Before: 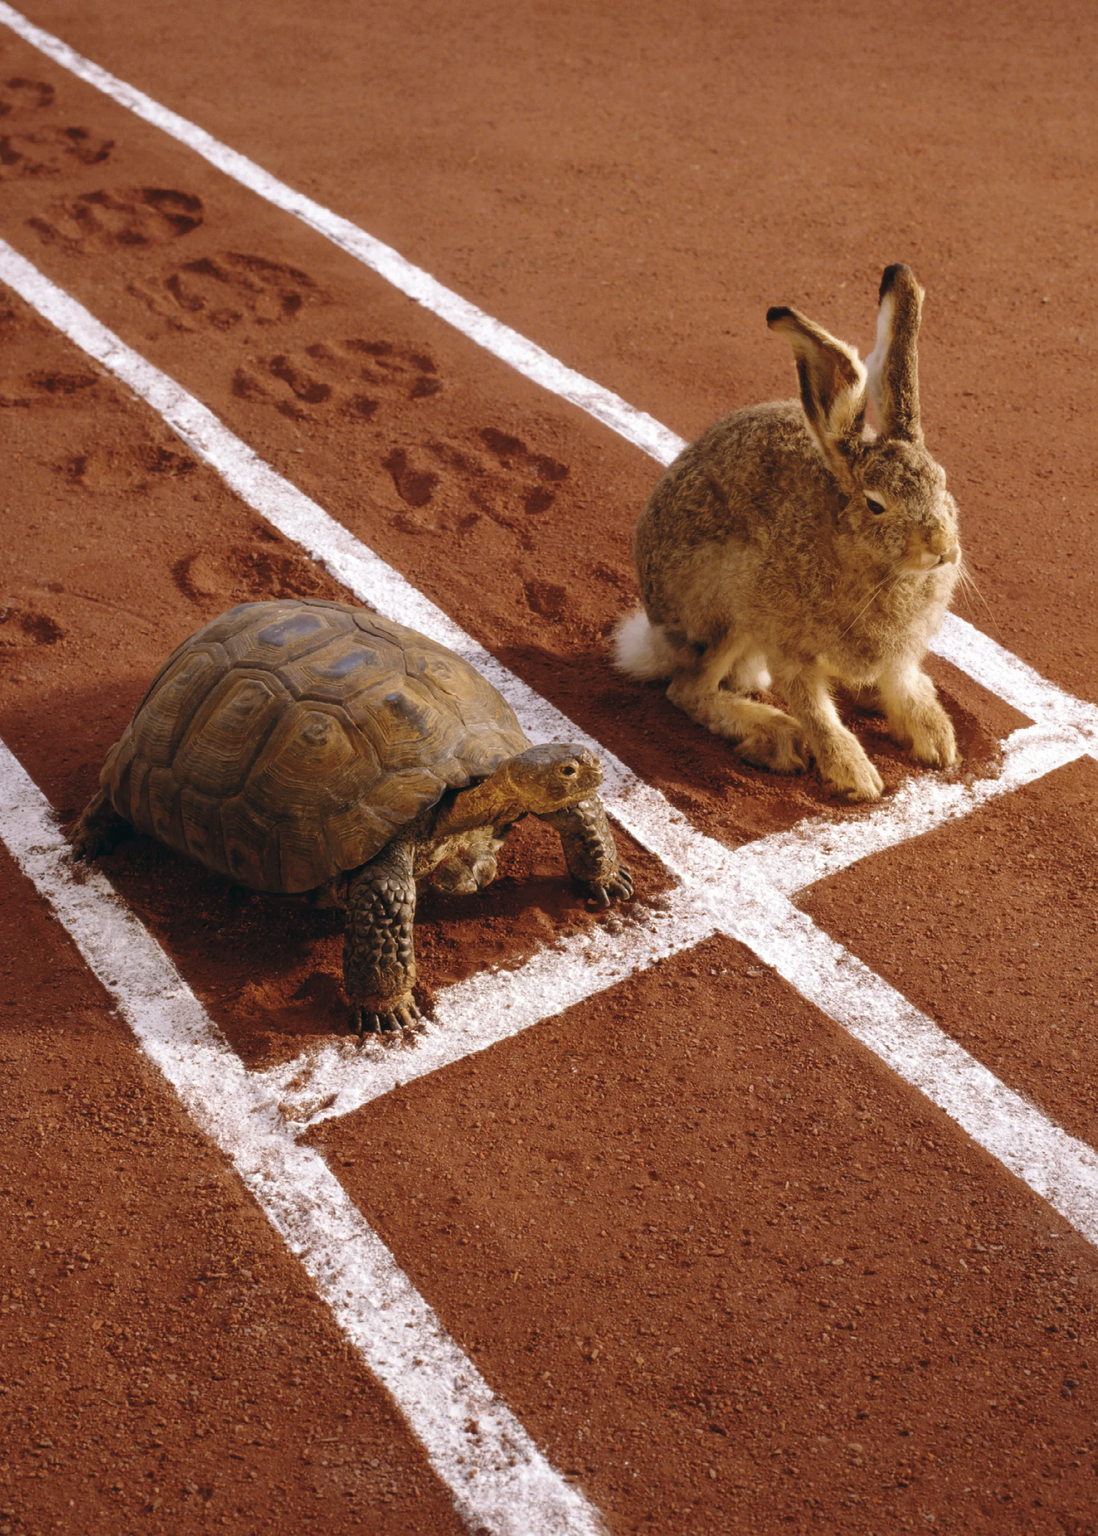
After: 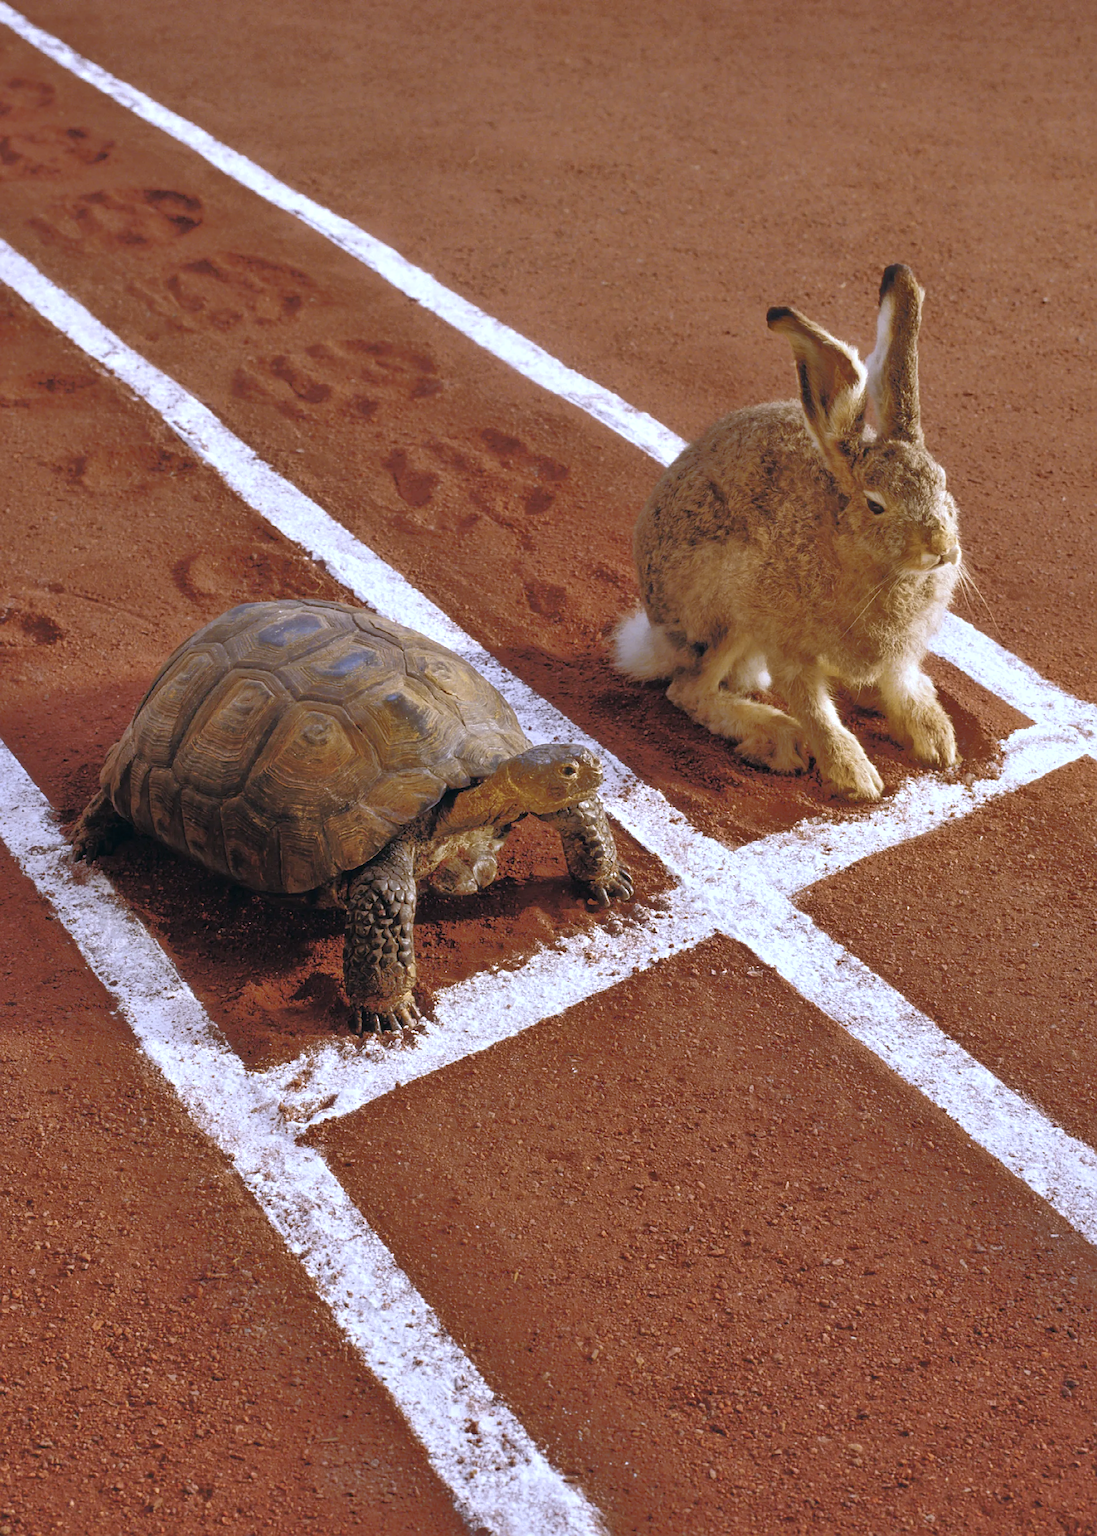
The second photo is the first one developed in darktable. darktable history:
white balance: red 0.948, green 1.02, blue 1.176
tone equalizer: -8 EV -0.528 EV, -7 EV -0.319 EV, -6 EV -0.083 EV, -5 EV 0.413 EV, -4 EV 0.985 EV, -3 EV 0.791 EV, -2 EV -0.01 EV, -1 EV 0.14 EV, +0 EV -0.012 EV, smoothing 1
sharpen: on, module defaults
